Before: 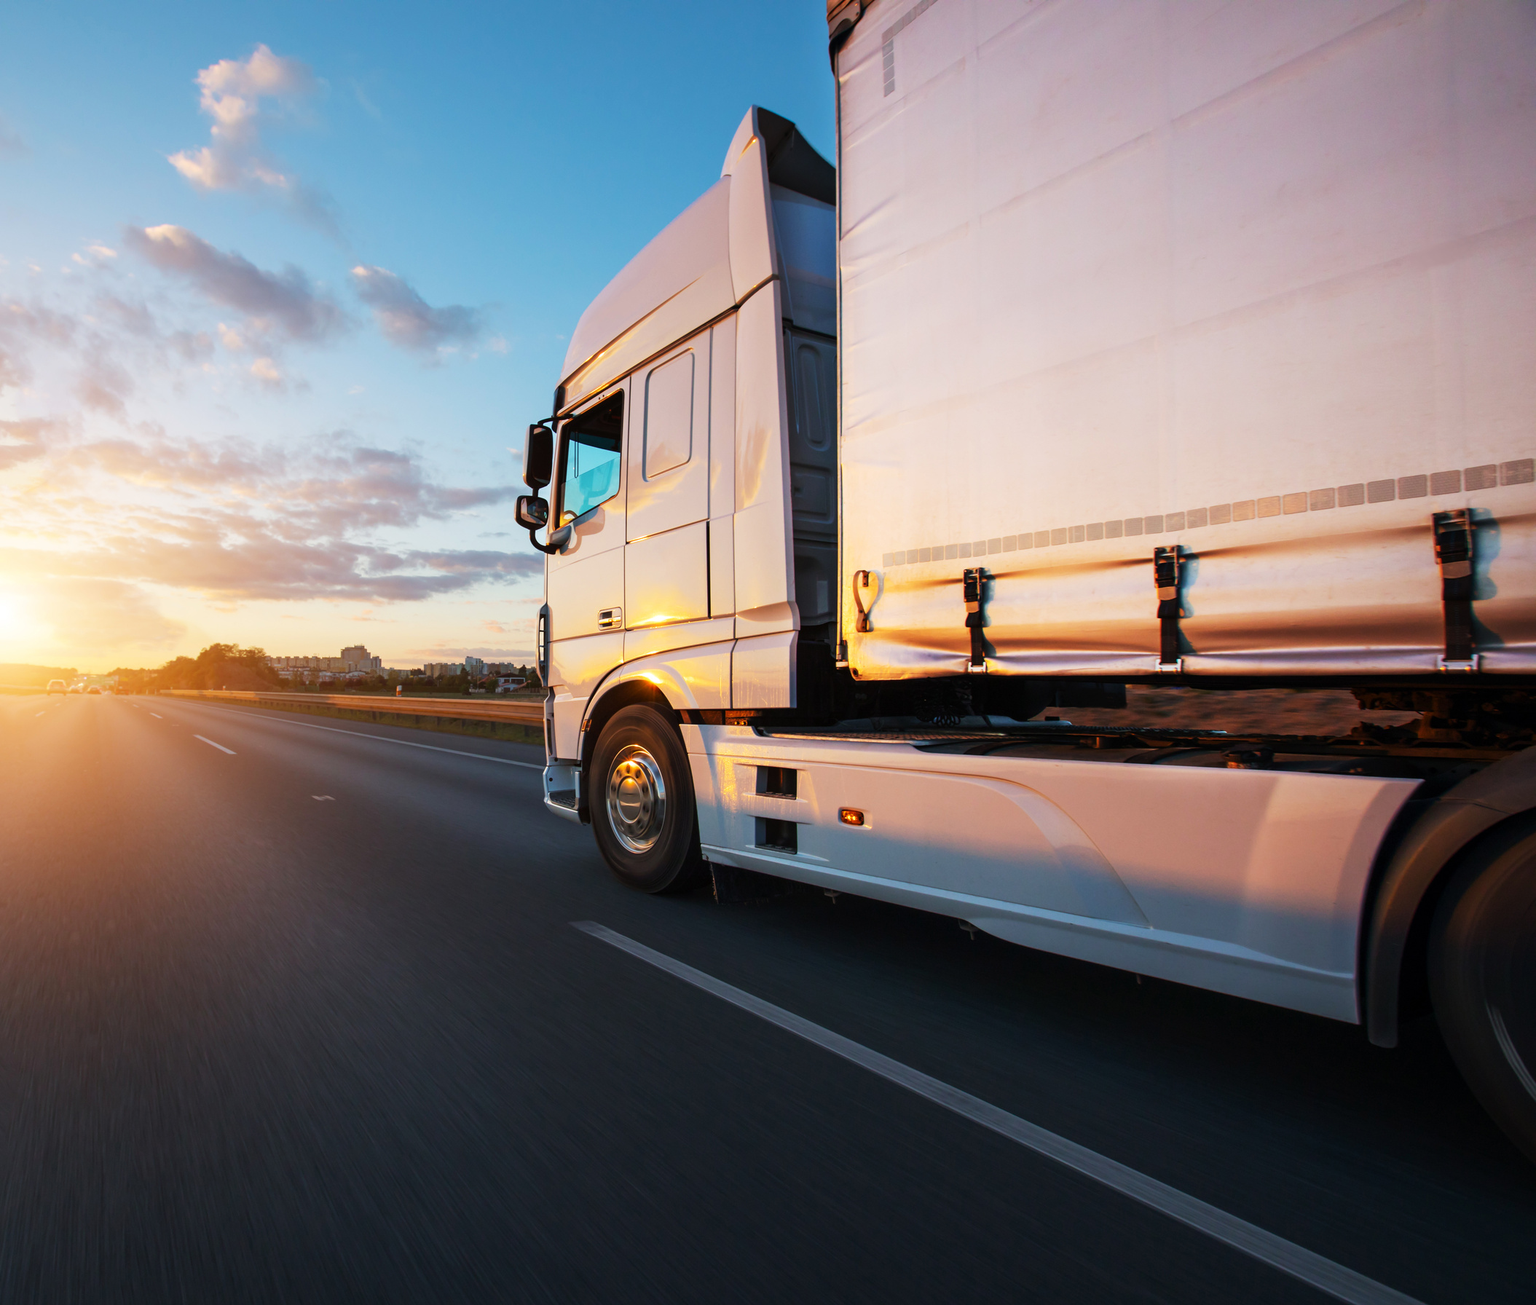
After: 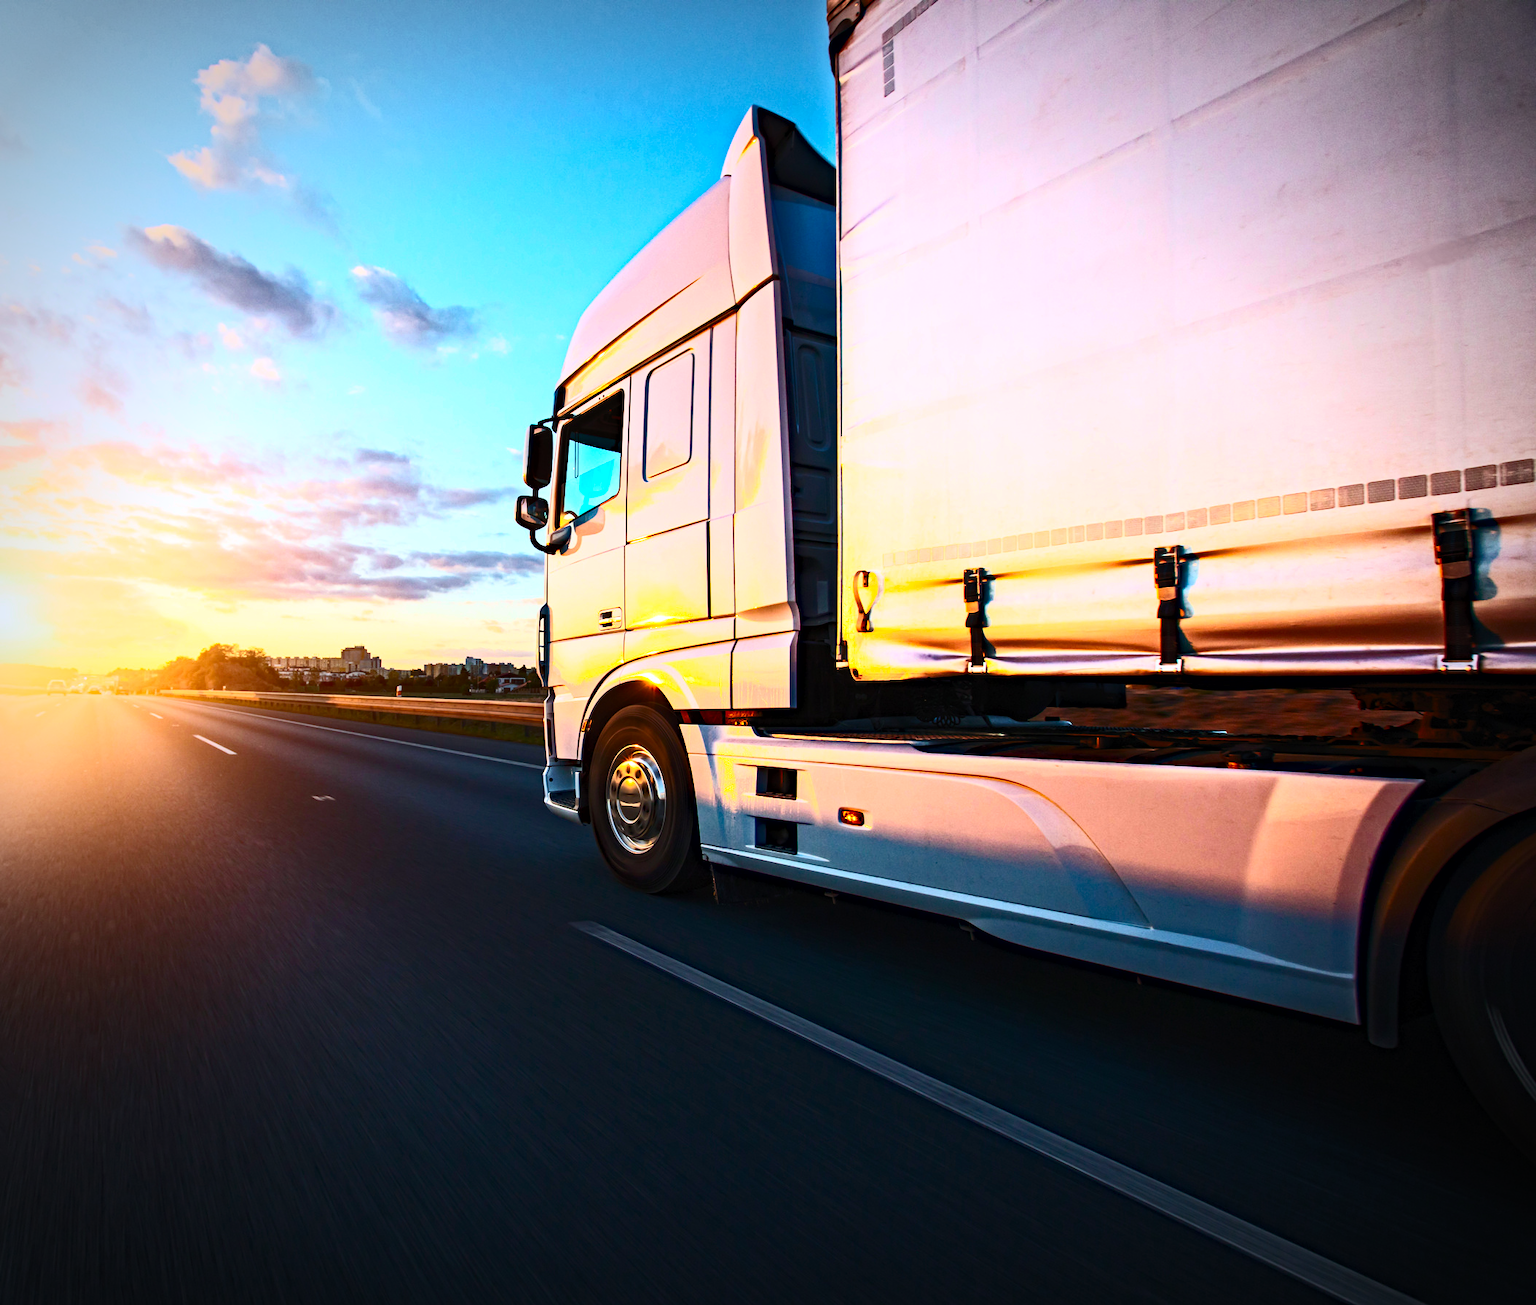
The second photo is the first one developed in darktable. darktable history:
contrast brightness saturation: contrast 0.62, brightness 0.34, saturation 0.14
haze removal: strength 0.53, distance 0.925, compatibility mode true, adaptive false
vignetting: automatic ratio true
